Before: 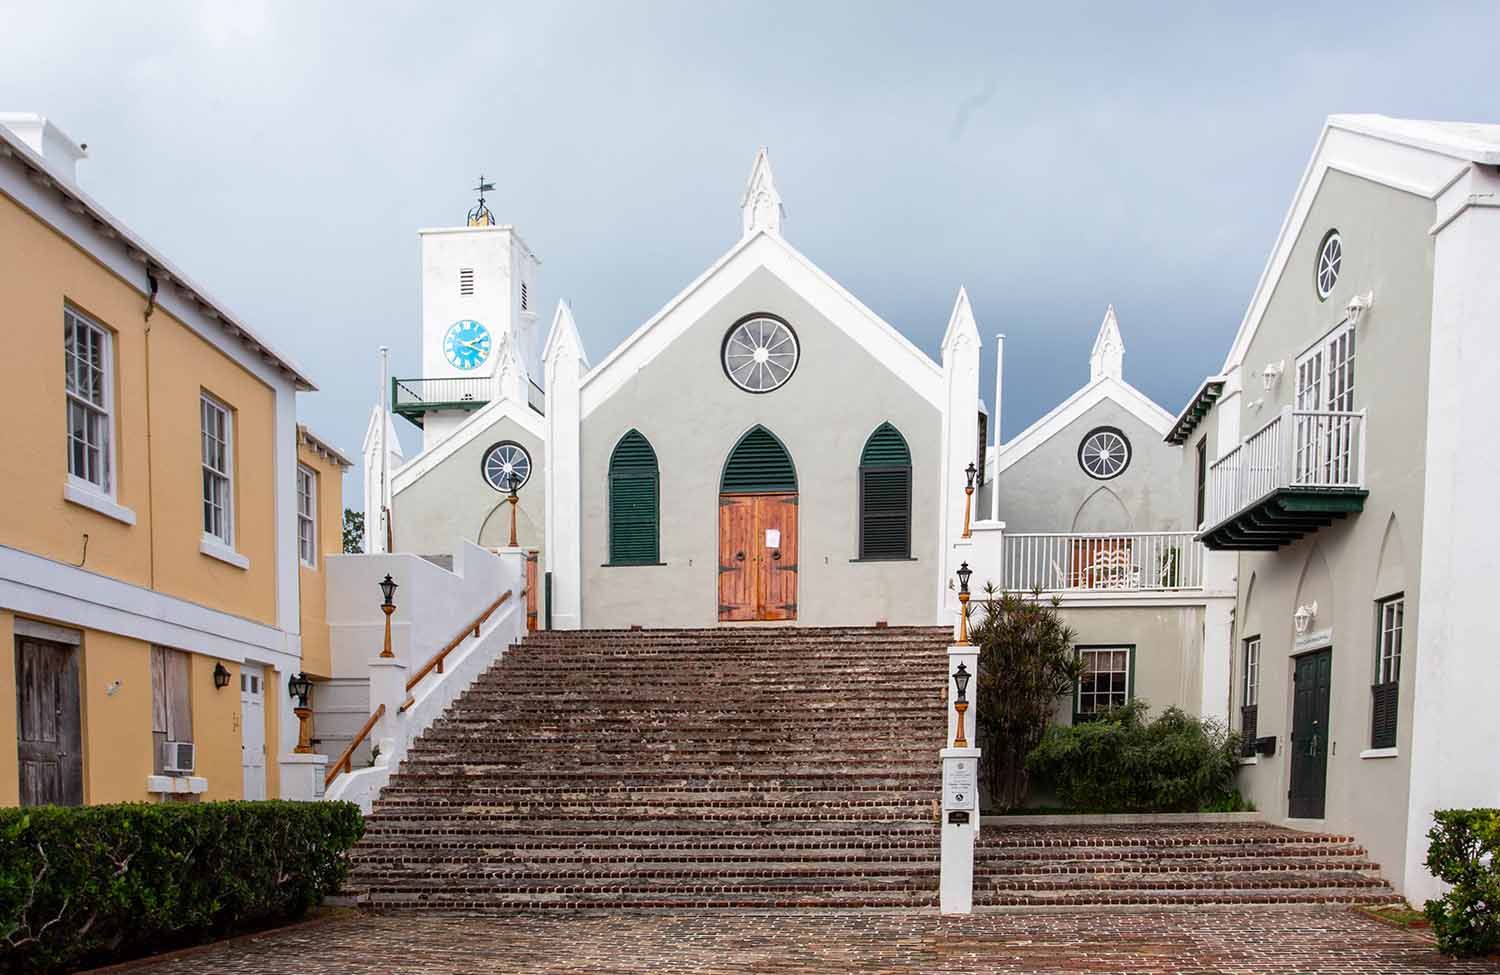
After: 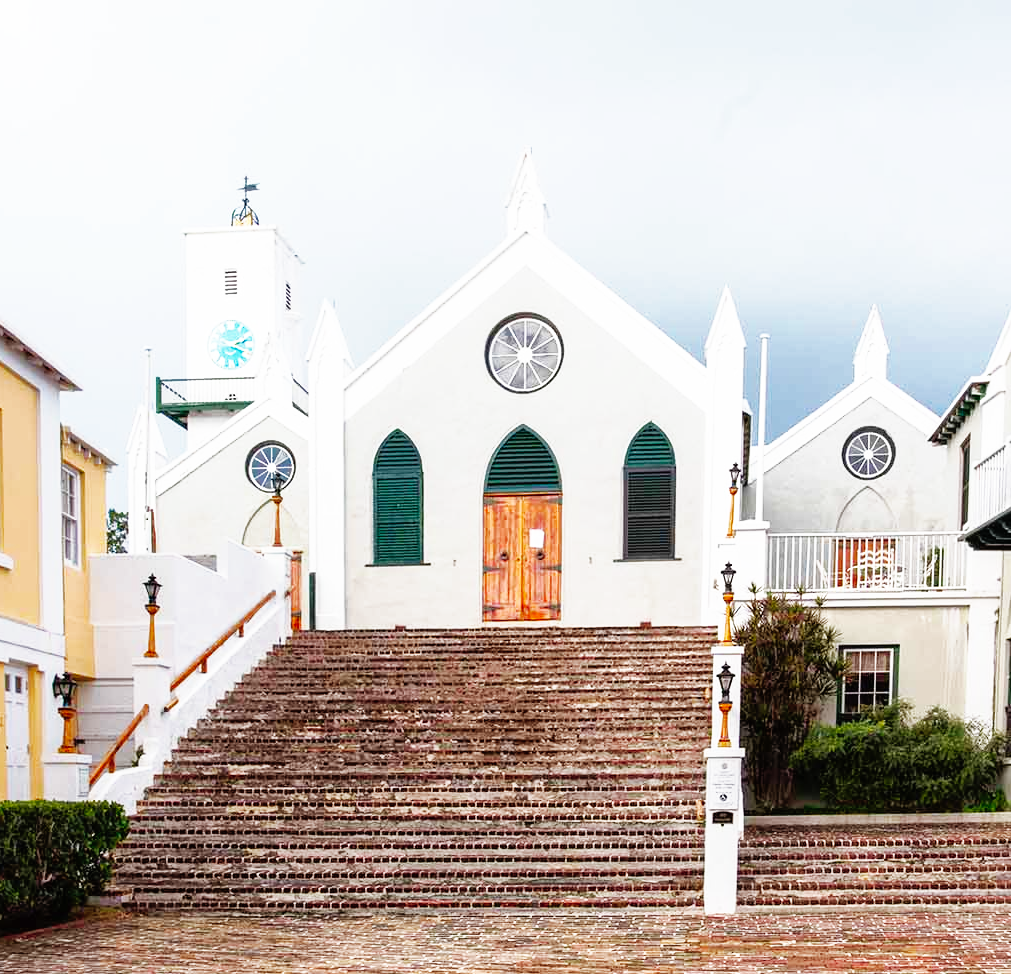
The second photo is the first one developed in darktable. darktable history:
crop and rotate: left 15.778%, right 16.813%
shadows and highlights: on, module defaults
base curve: curves: ch0 [(0, 0) (0.007, 0.004) (0.027, 0.03) (0.046, 0.07) (0.207, 0.54) (0.442, 0.872) (0.673, 0.972) (1, 1)], preserve colors none
